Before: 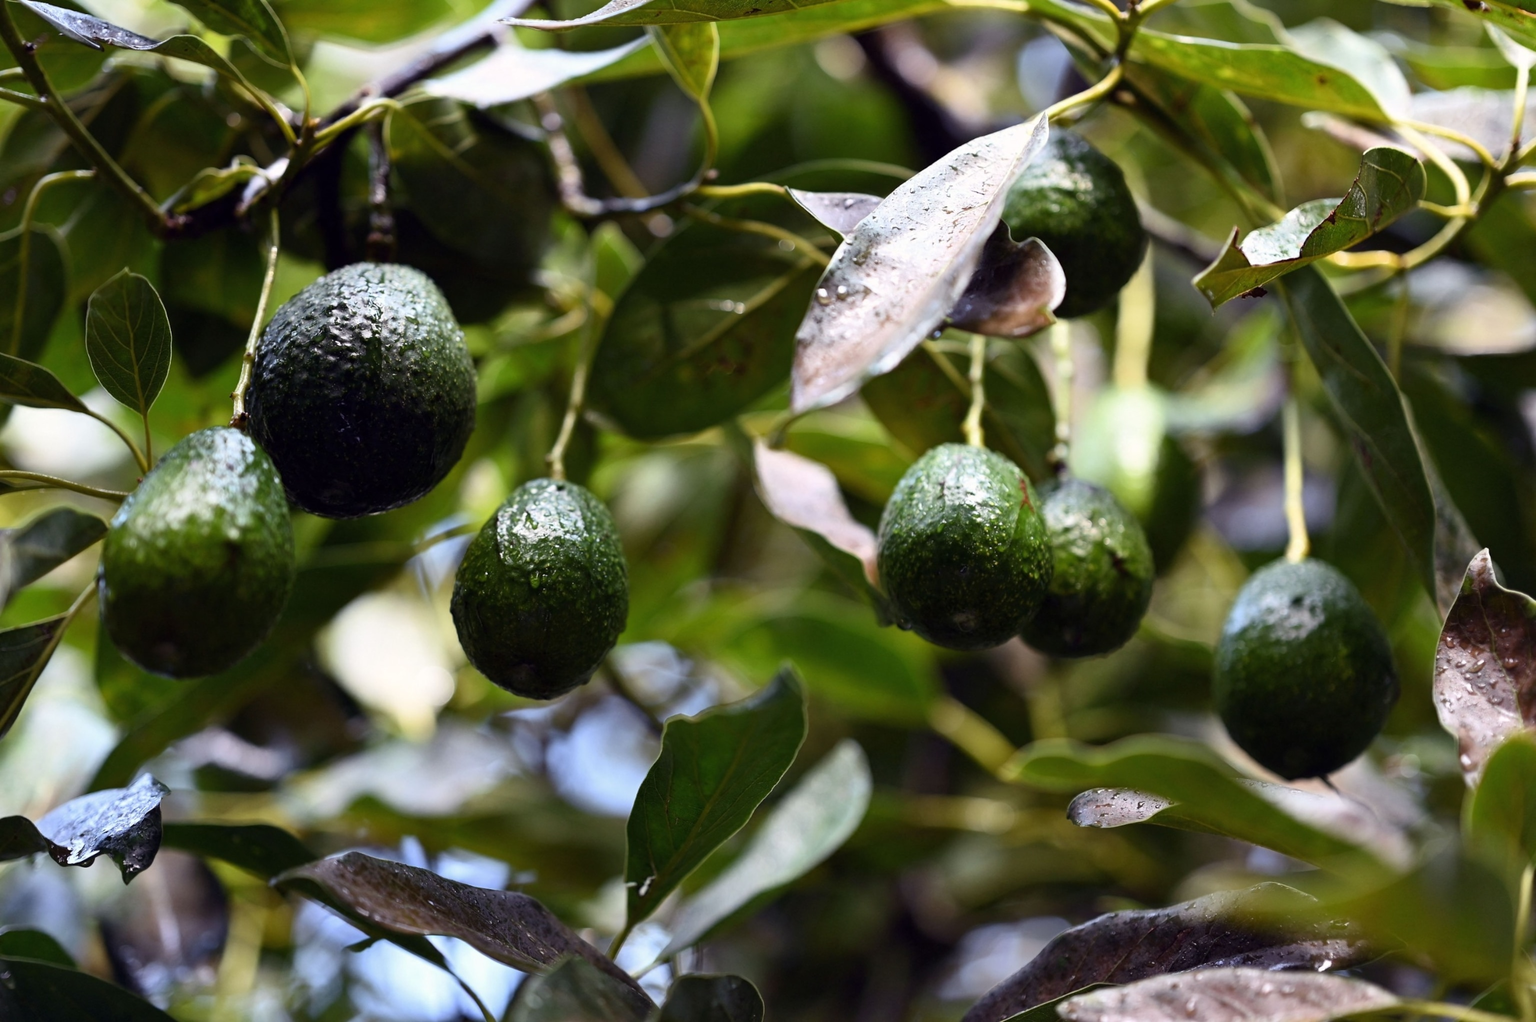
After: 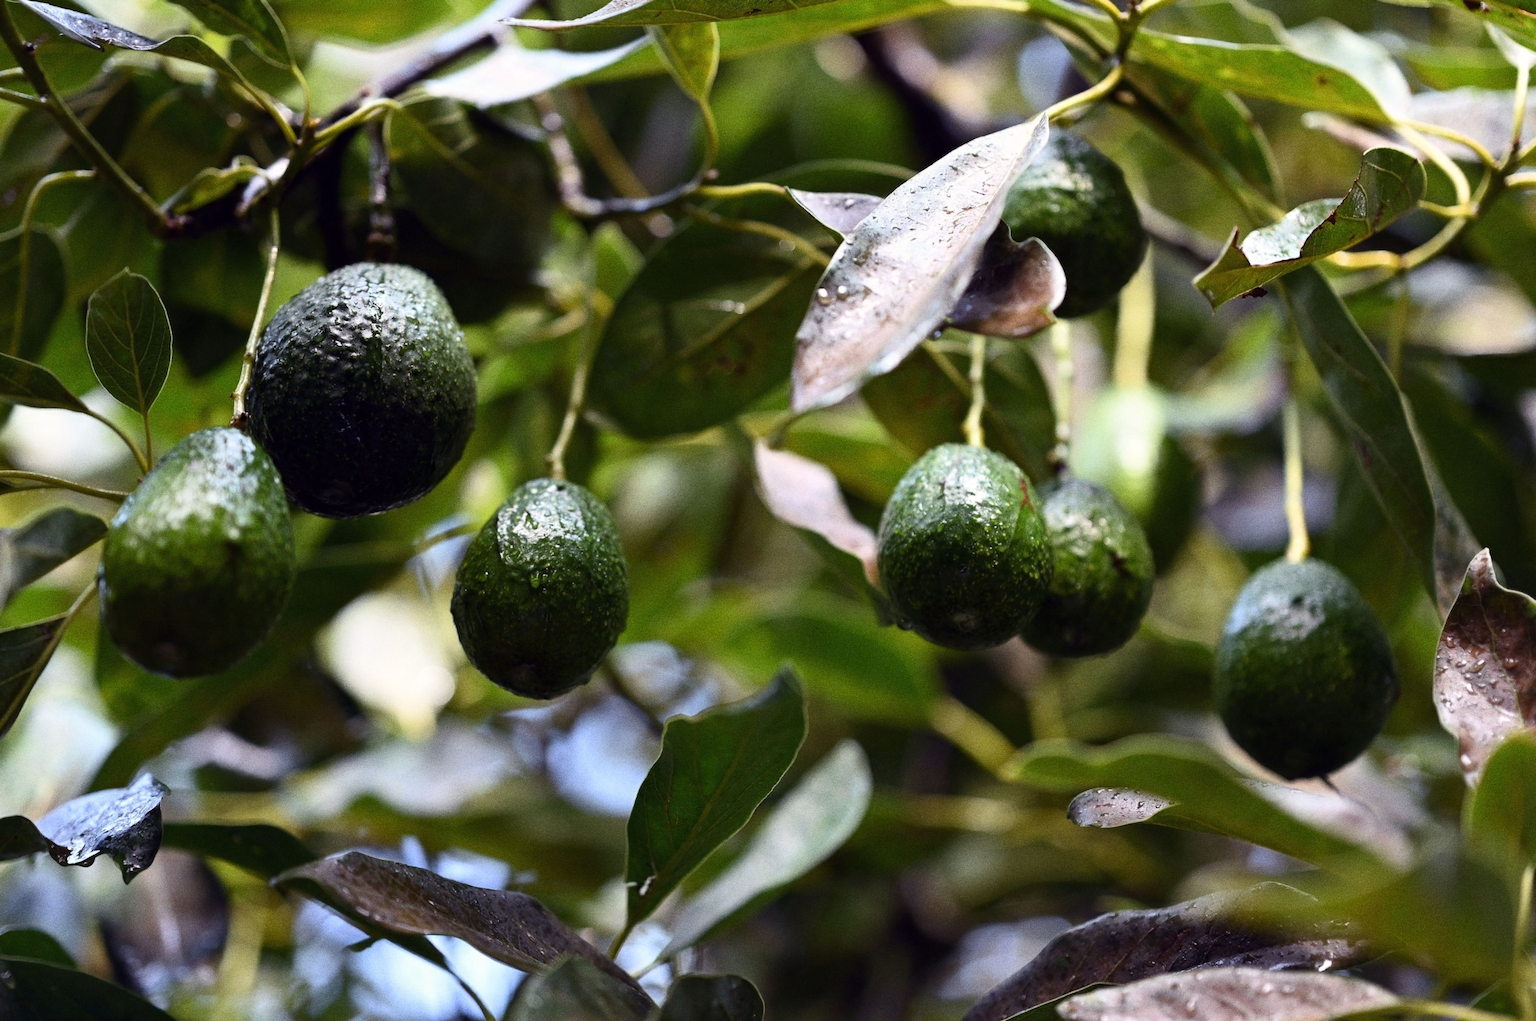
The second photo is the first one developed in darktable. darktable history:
tone equalizer: on, module defaults
grain: coarseness 0.09 ISO, strength 40%
